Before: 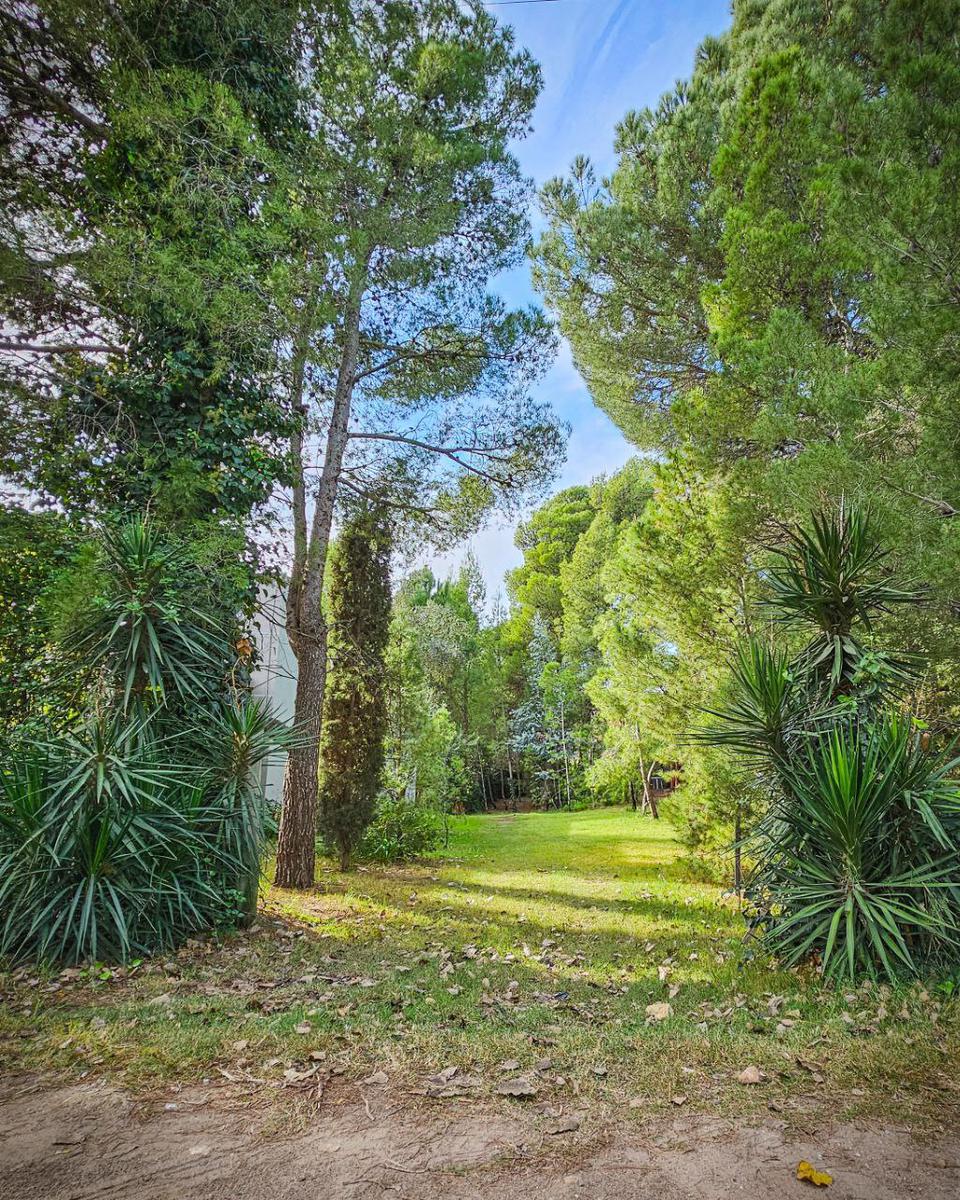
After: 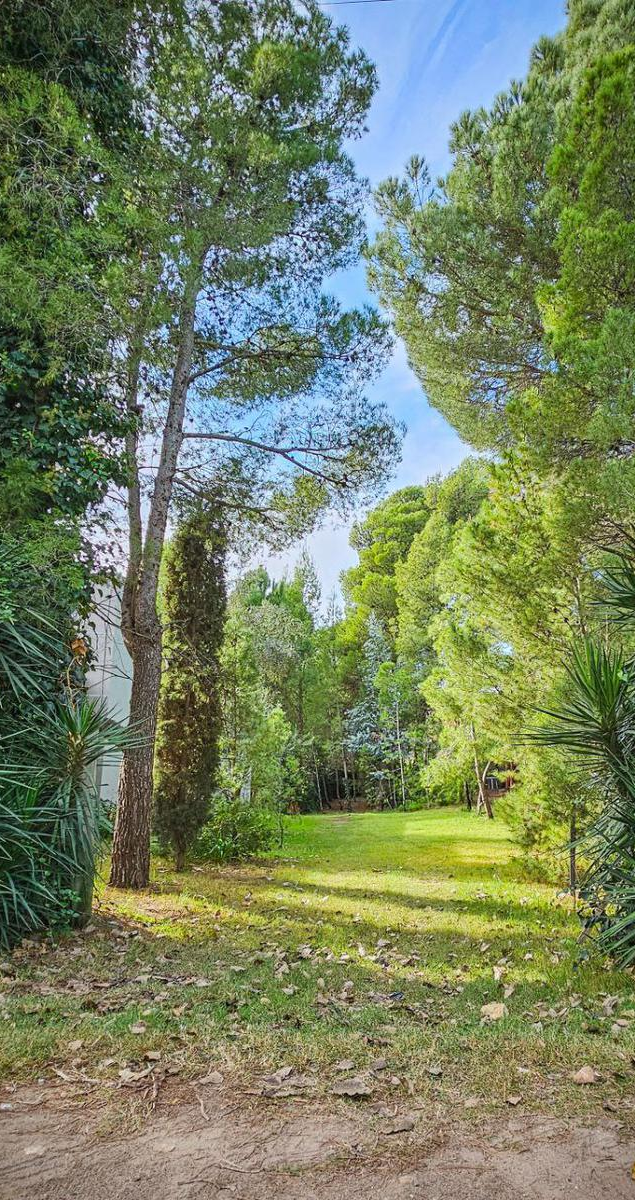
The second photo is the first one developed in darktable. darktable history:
crop: left 17.202%, right 16.63%
